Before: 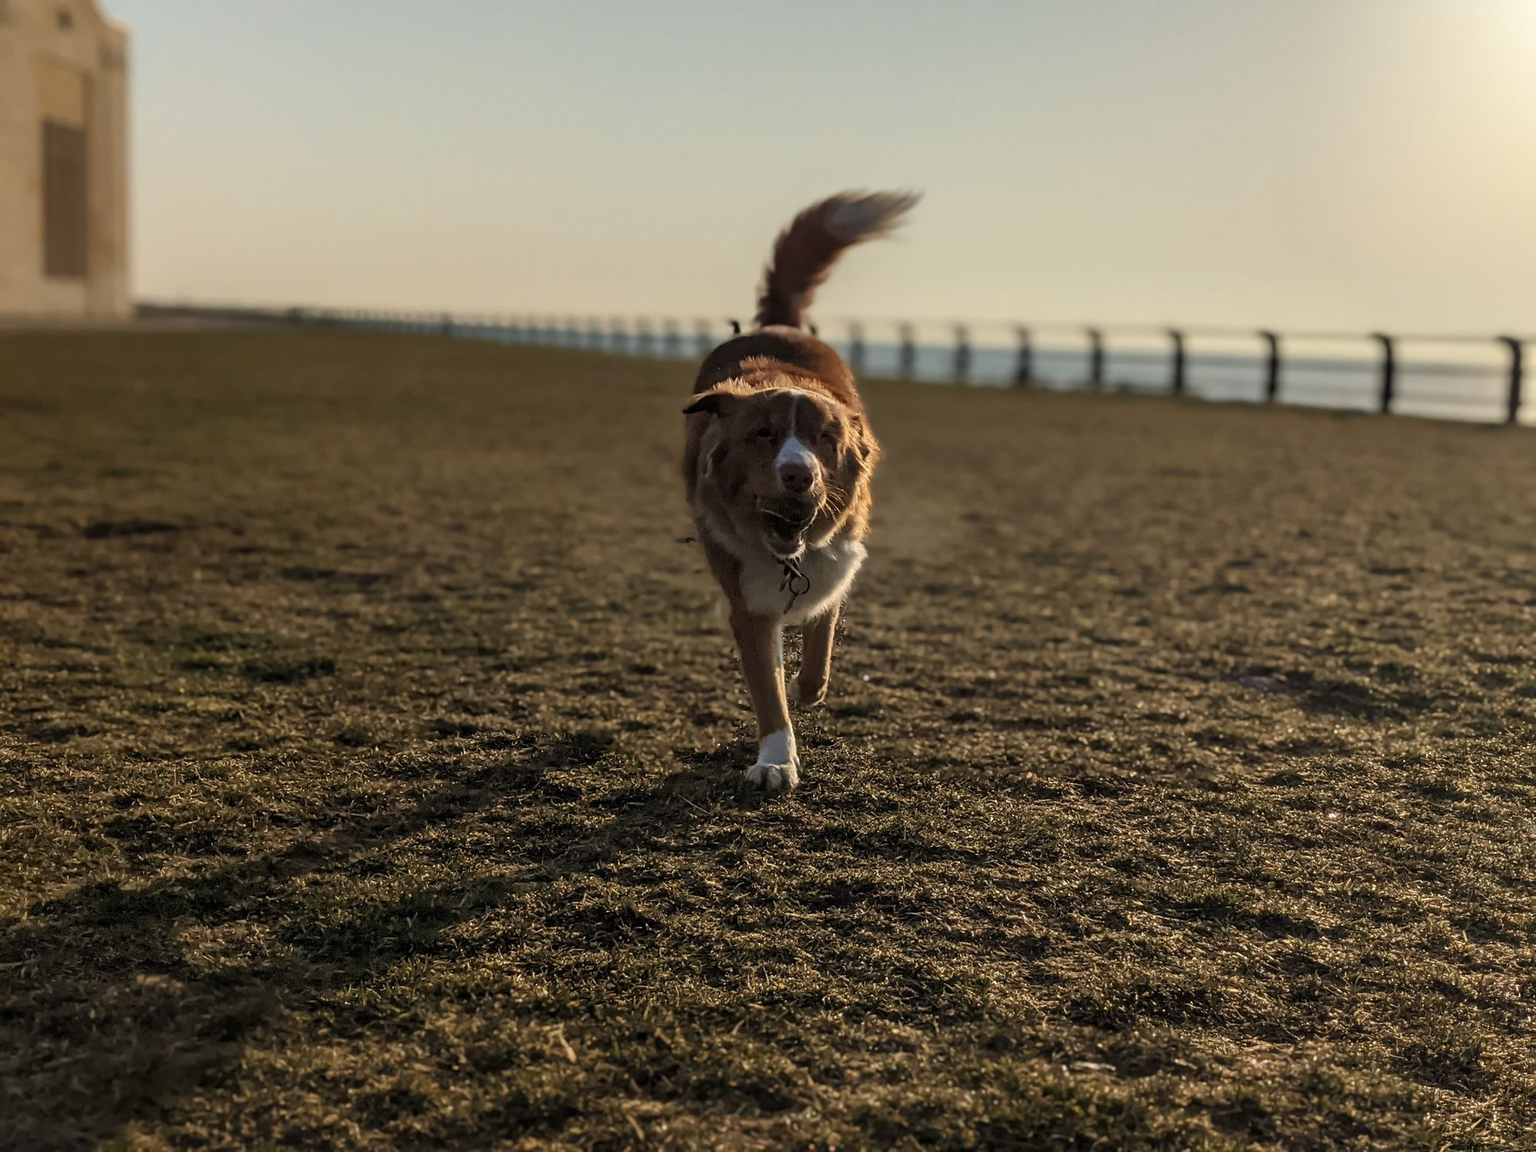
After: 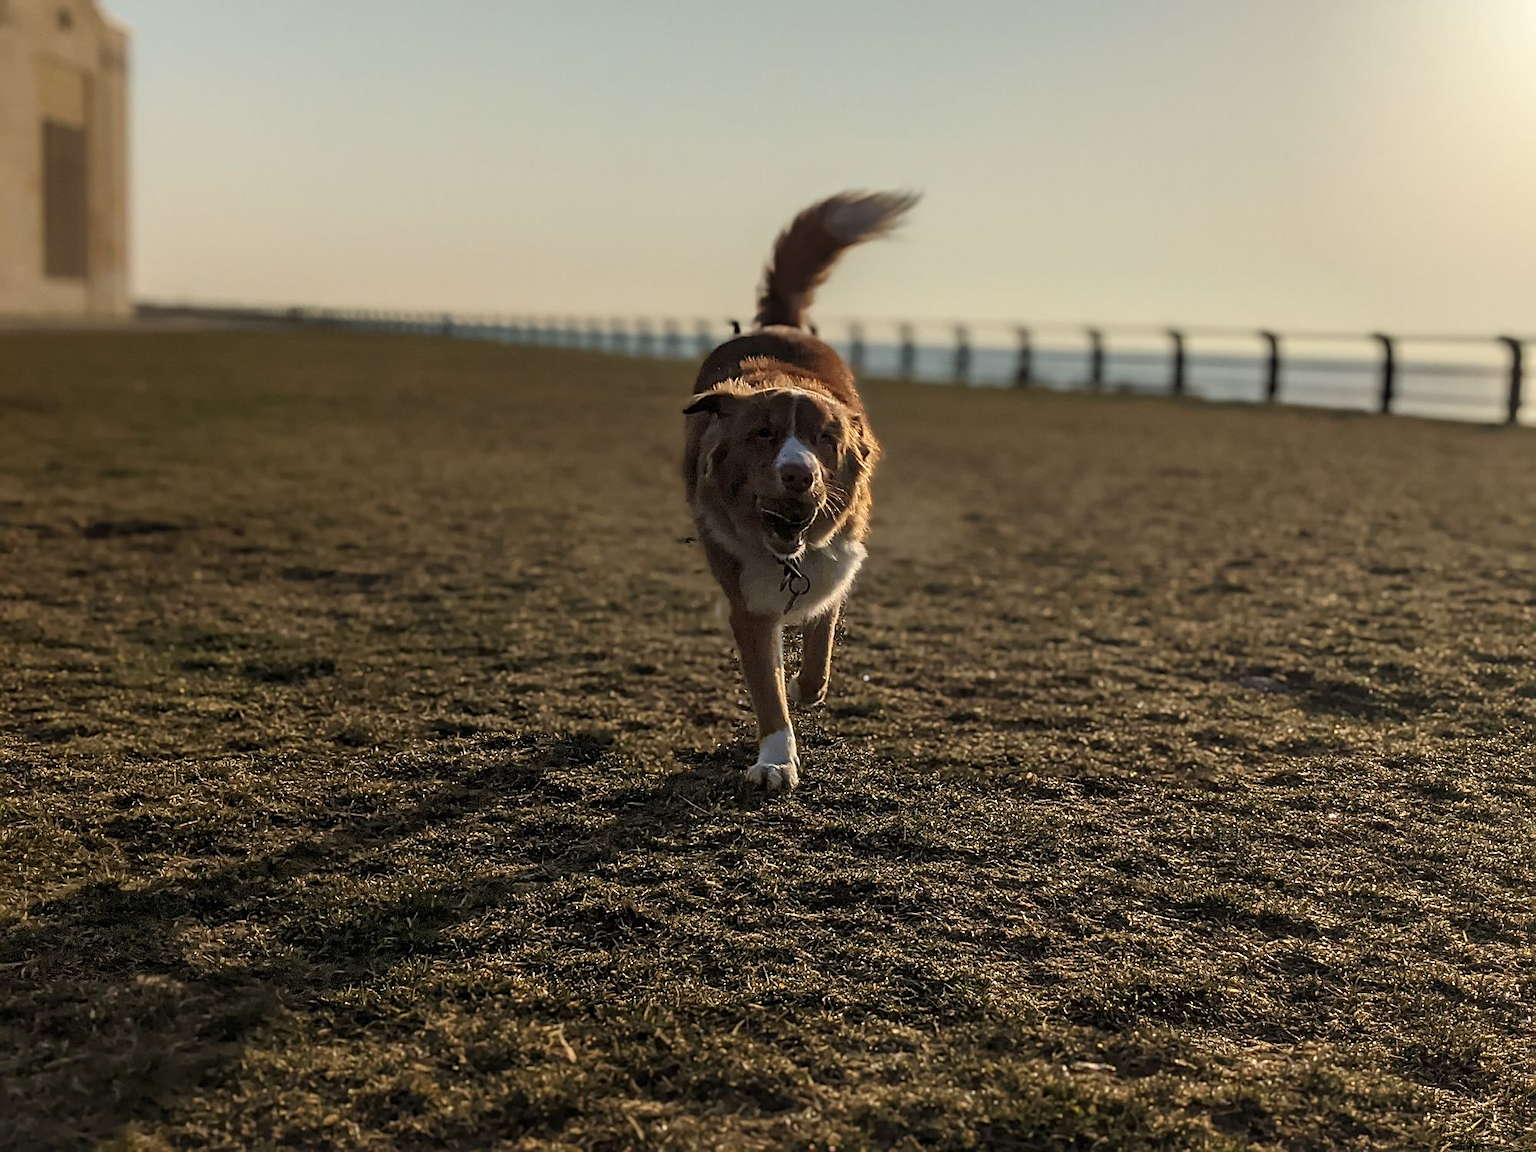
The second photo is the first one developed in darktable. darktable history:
sharpen: radius 1.967
